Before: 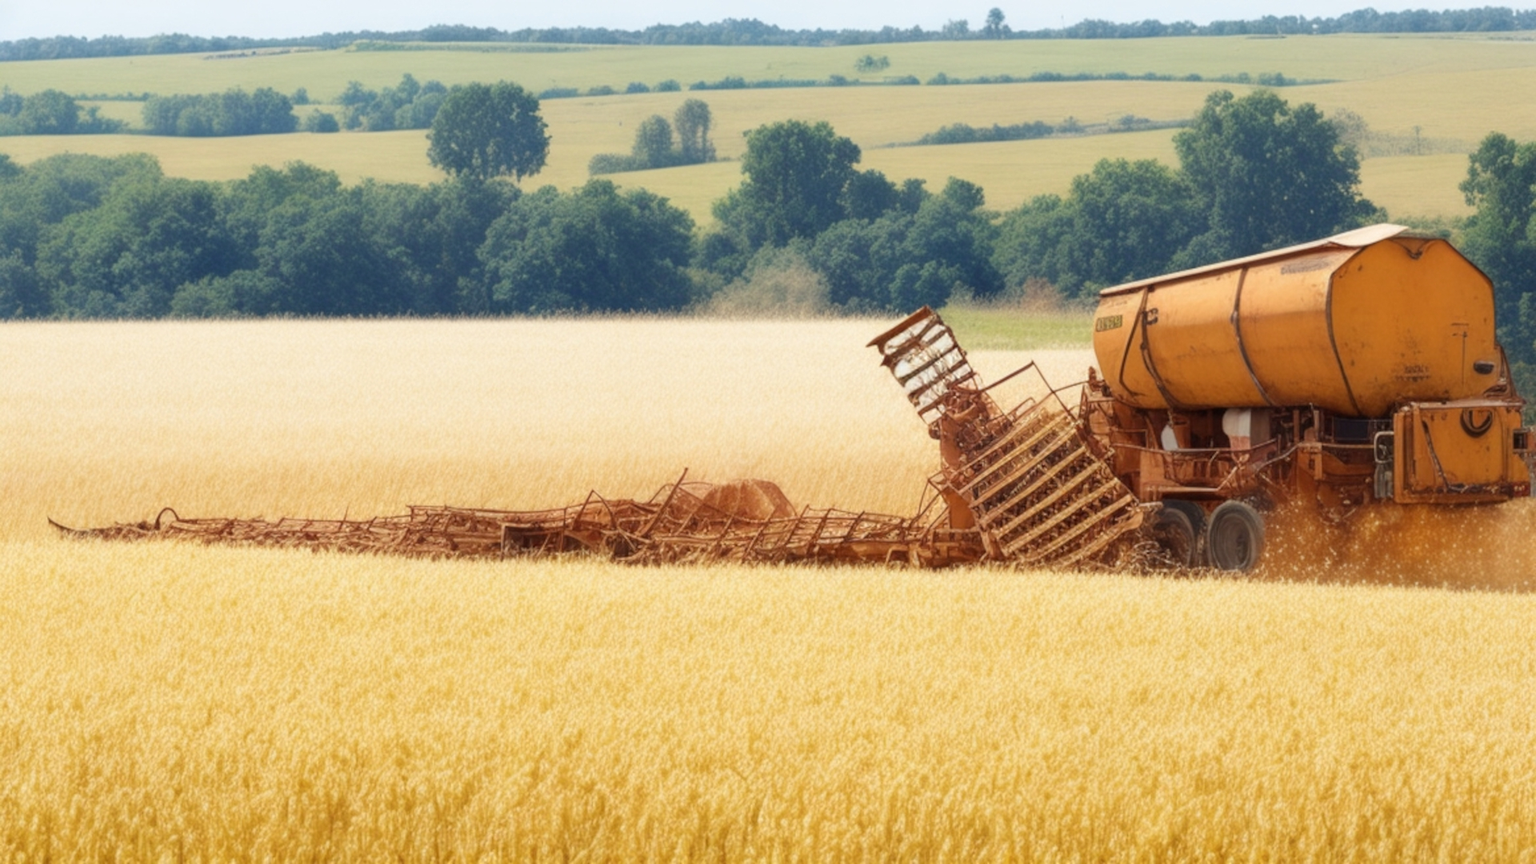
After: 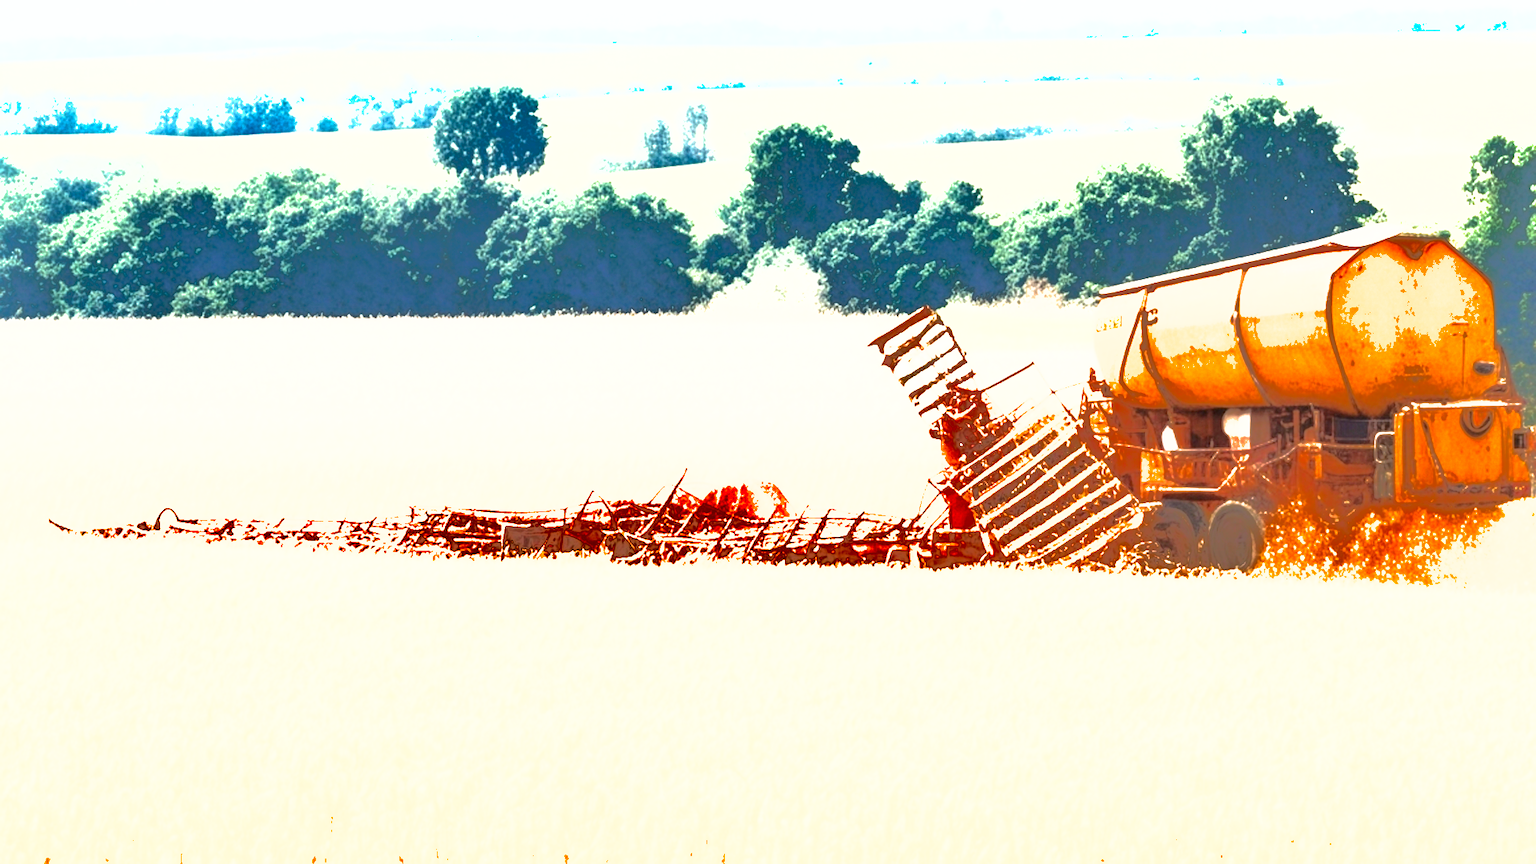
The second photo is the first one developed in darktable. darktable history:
shadows and highlights: shadows -18.5, highlights -73.42
exposure: exposure 2.205 EV, compensate highlight preservation false
